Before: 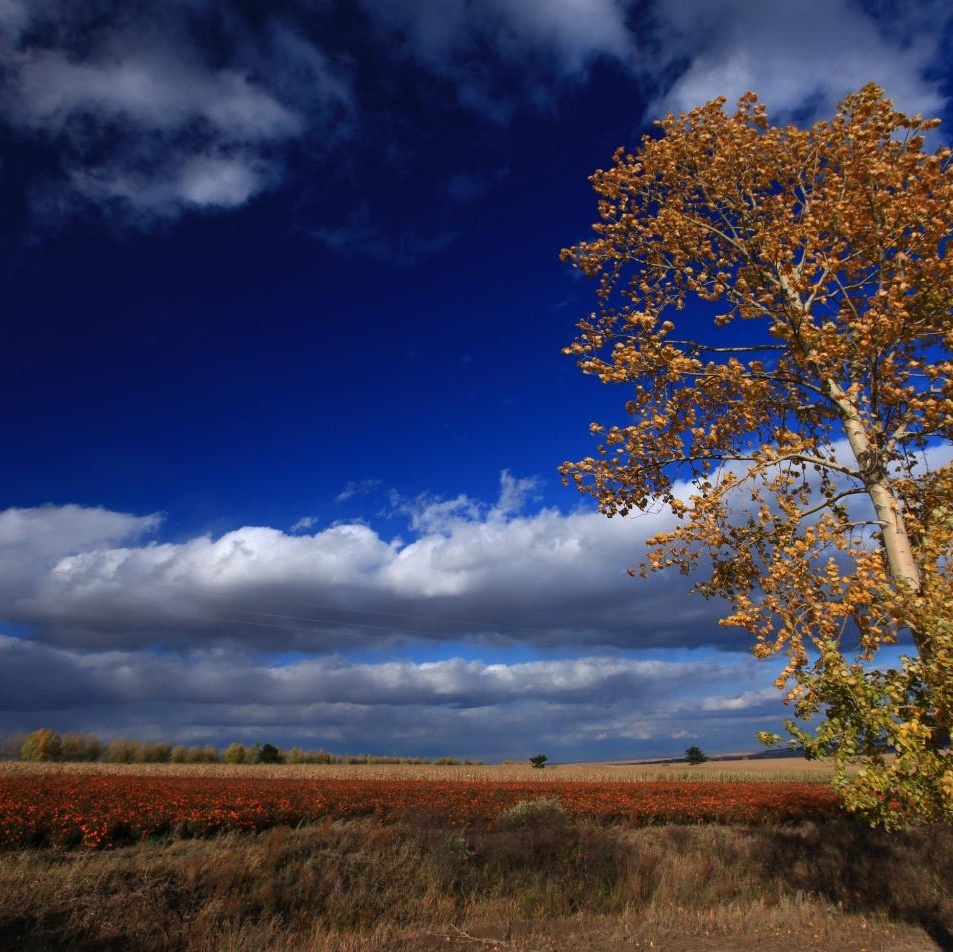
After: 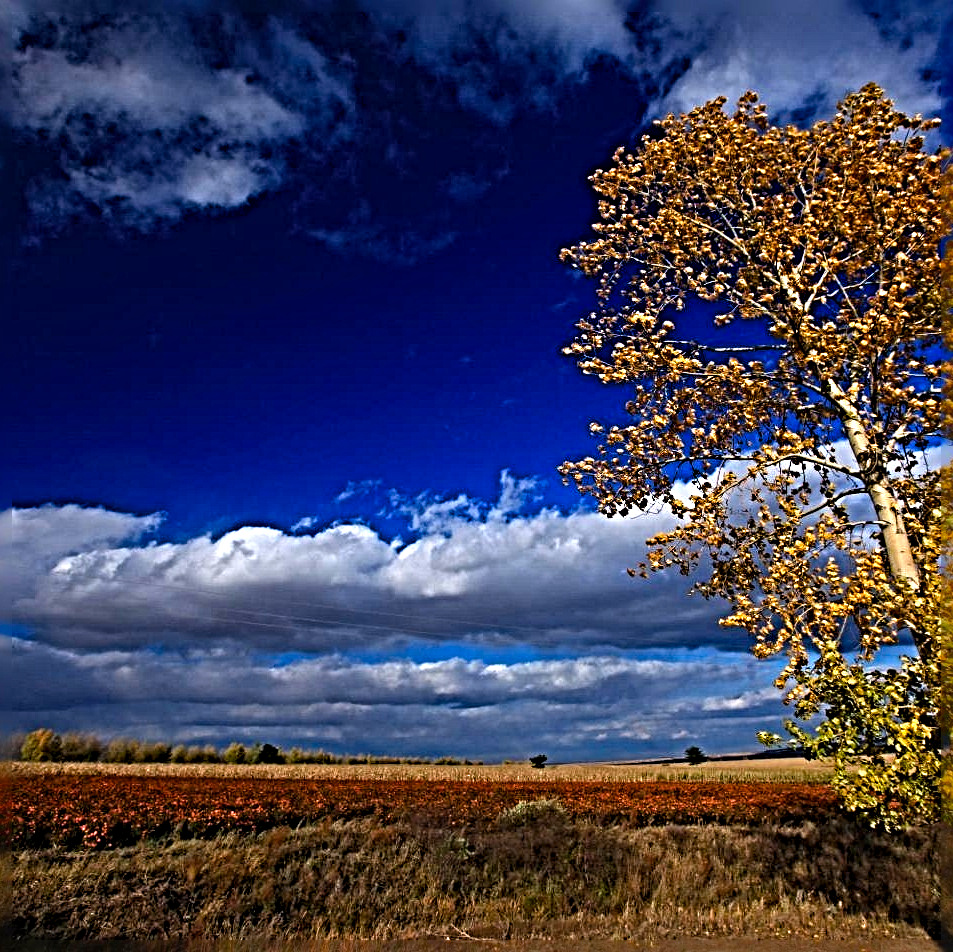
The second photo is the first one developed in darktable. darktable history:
sharpen: radius 6.3, amount 1.8, threshold 0
color balance rgb: perceptual saturation grading › global saturation 30%, global vibrance 20%
